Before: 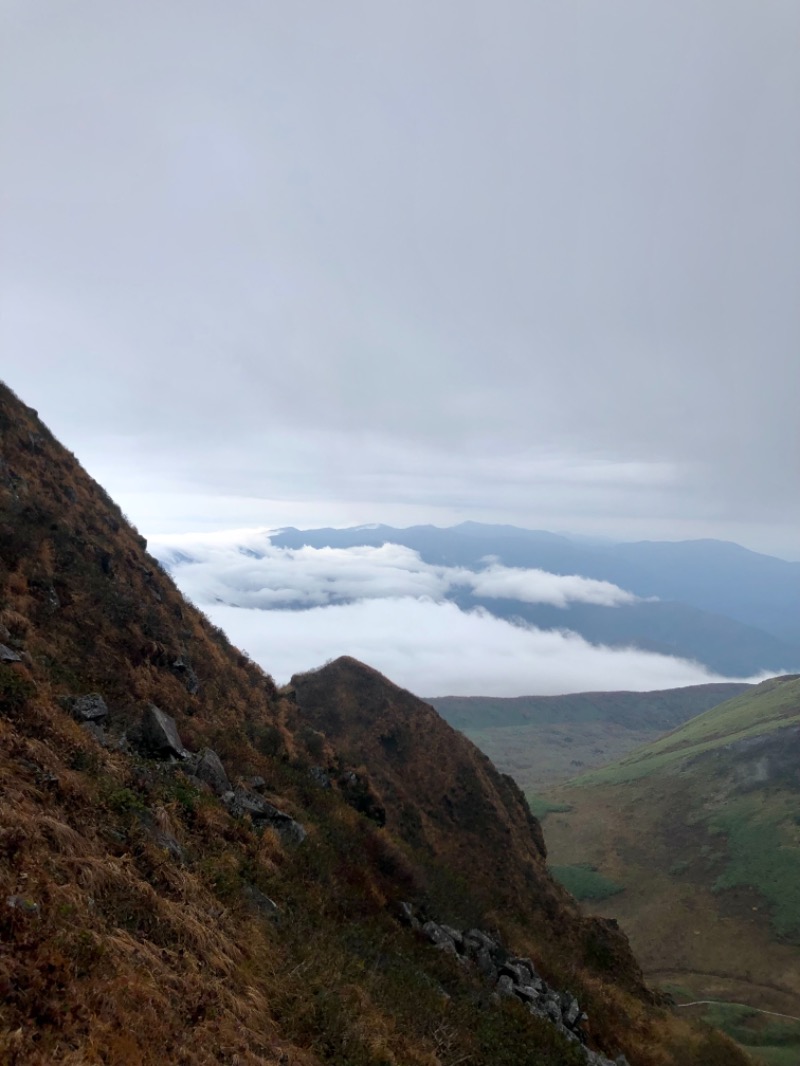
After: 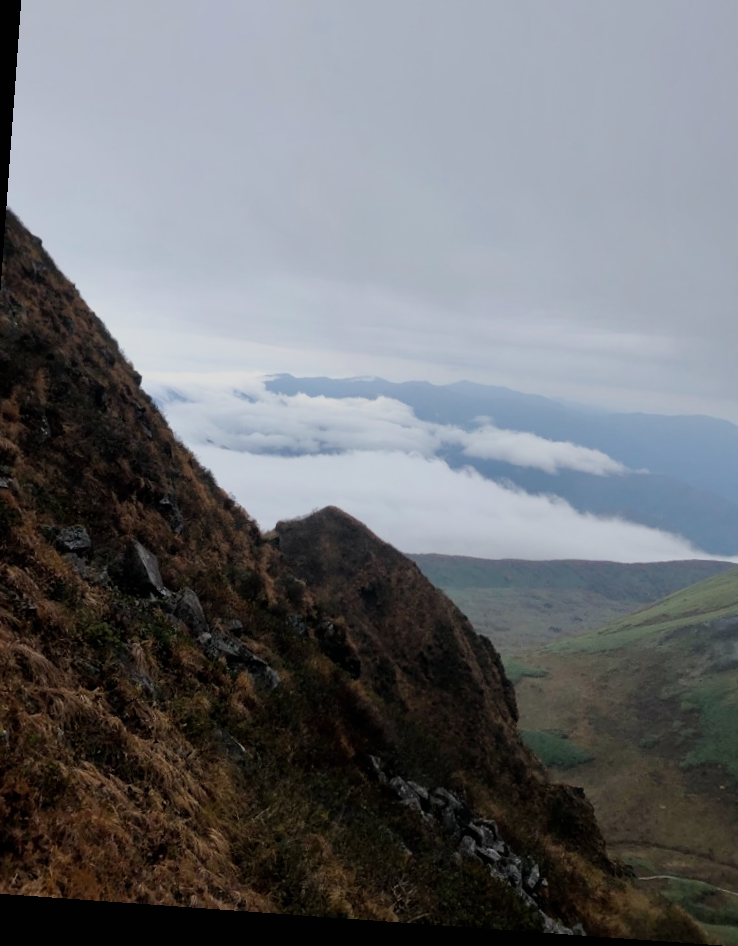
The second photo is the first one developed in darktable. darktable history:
crop and rotate: left 4.842%, top 15.51%, right 10.668%
shadows and highlights: shadows 20.55, highlights -20.99, soften with gaussian
filmic rgb: hardness 4.17
rotate and perspective: rotation 4.1°, automatic cropping off
